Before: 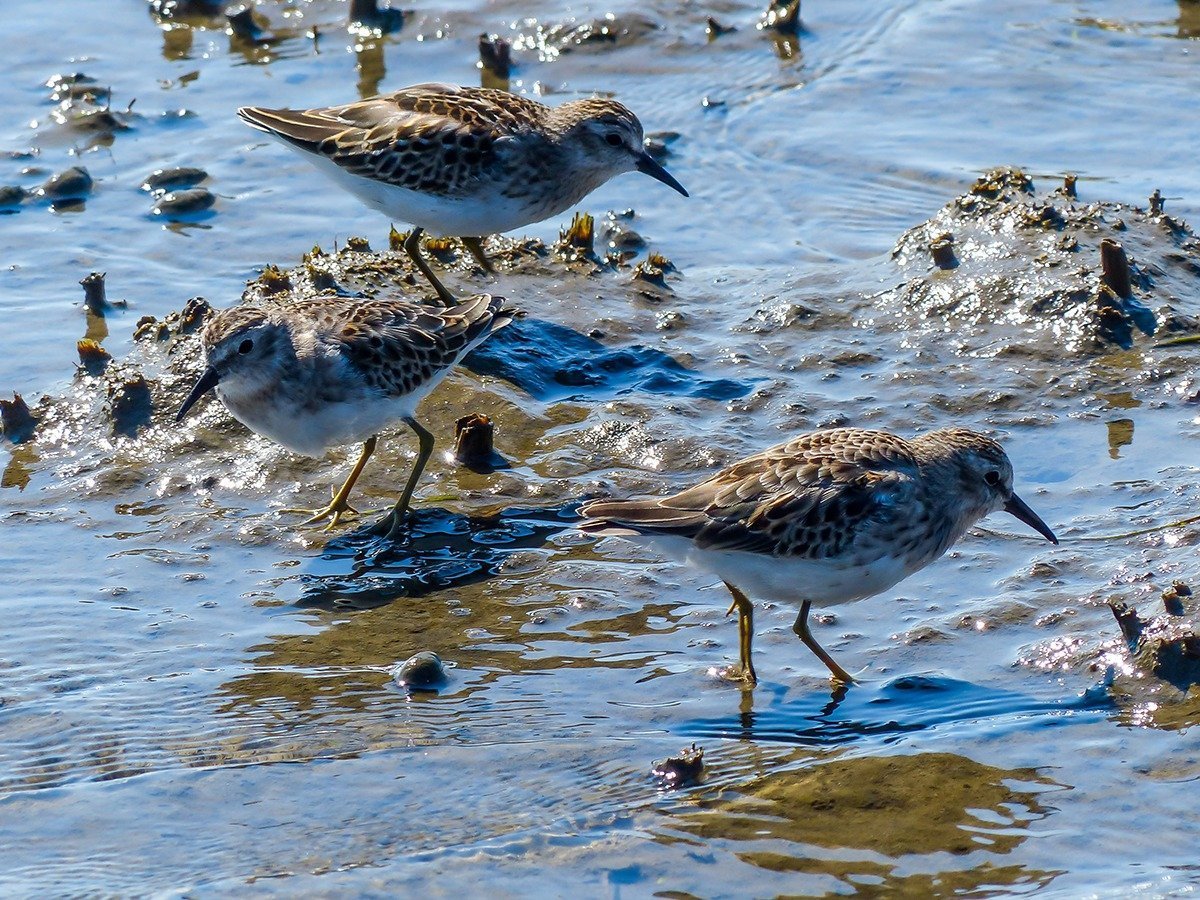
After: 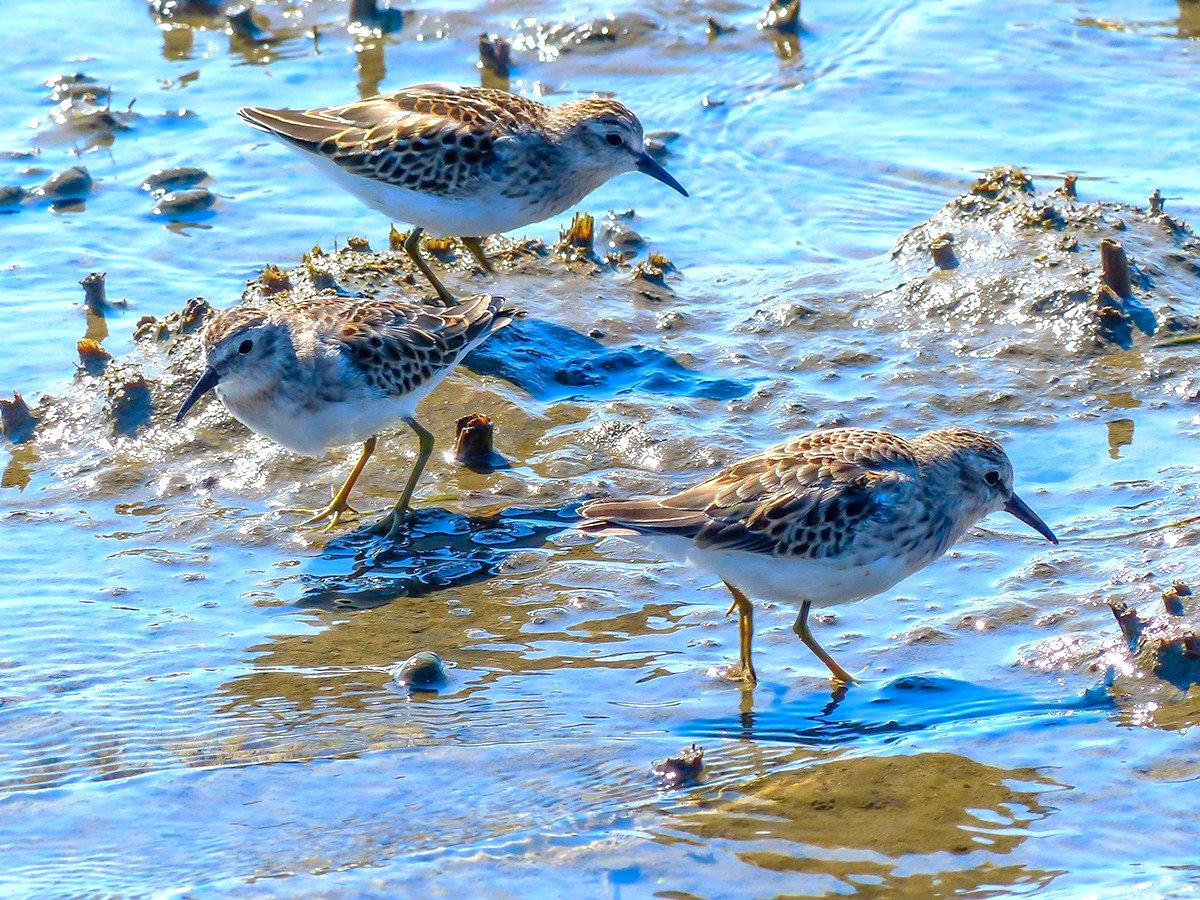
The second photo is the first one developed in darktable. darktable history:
base curve: curves: ch0 [(0, 0) (0.595, 0.418) (1, 1)], preserve colors none
exposure: exposure 0.935 EV, compensate highlight preservation false
tone curve: curves: ch0 [(0, 0) (0.004, 0.008) (0.077, 0.156) (0.169, 0.29) (0.774, 0.774) (0.988, 0.926)], color space Lab, linked channels, preserve colors none
